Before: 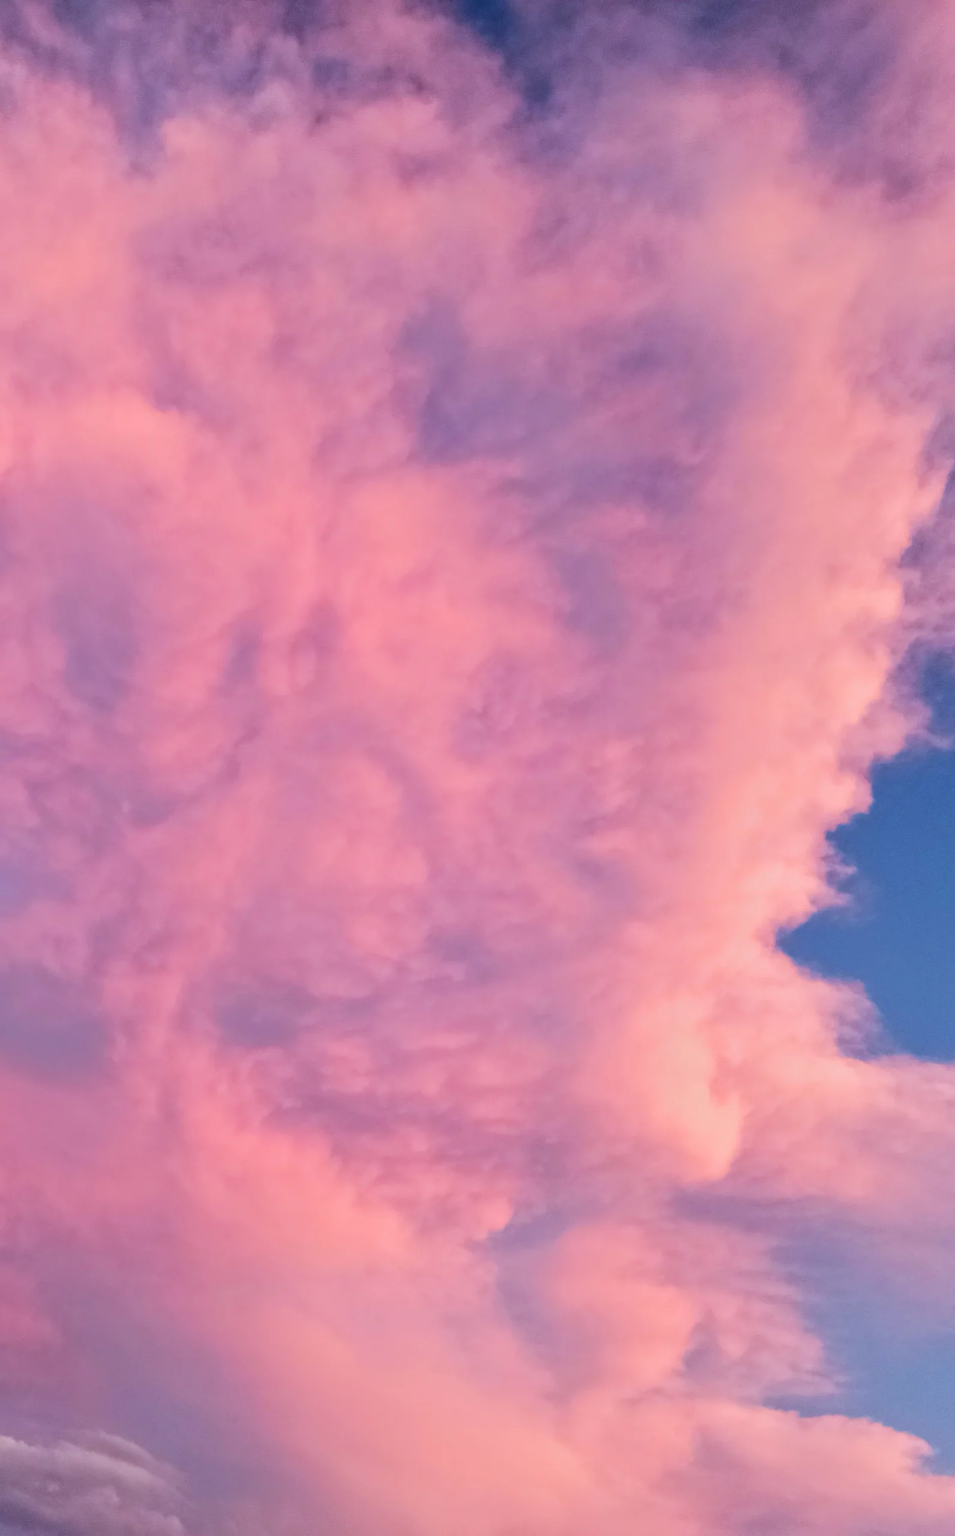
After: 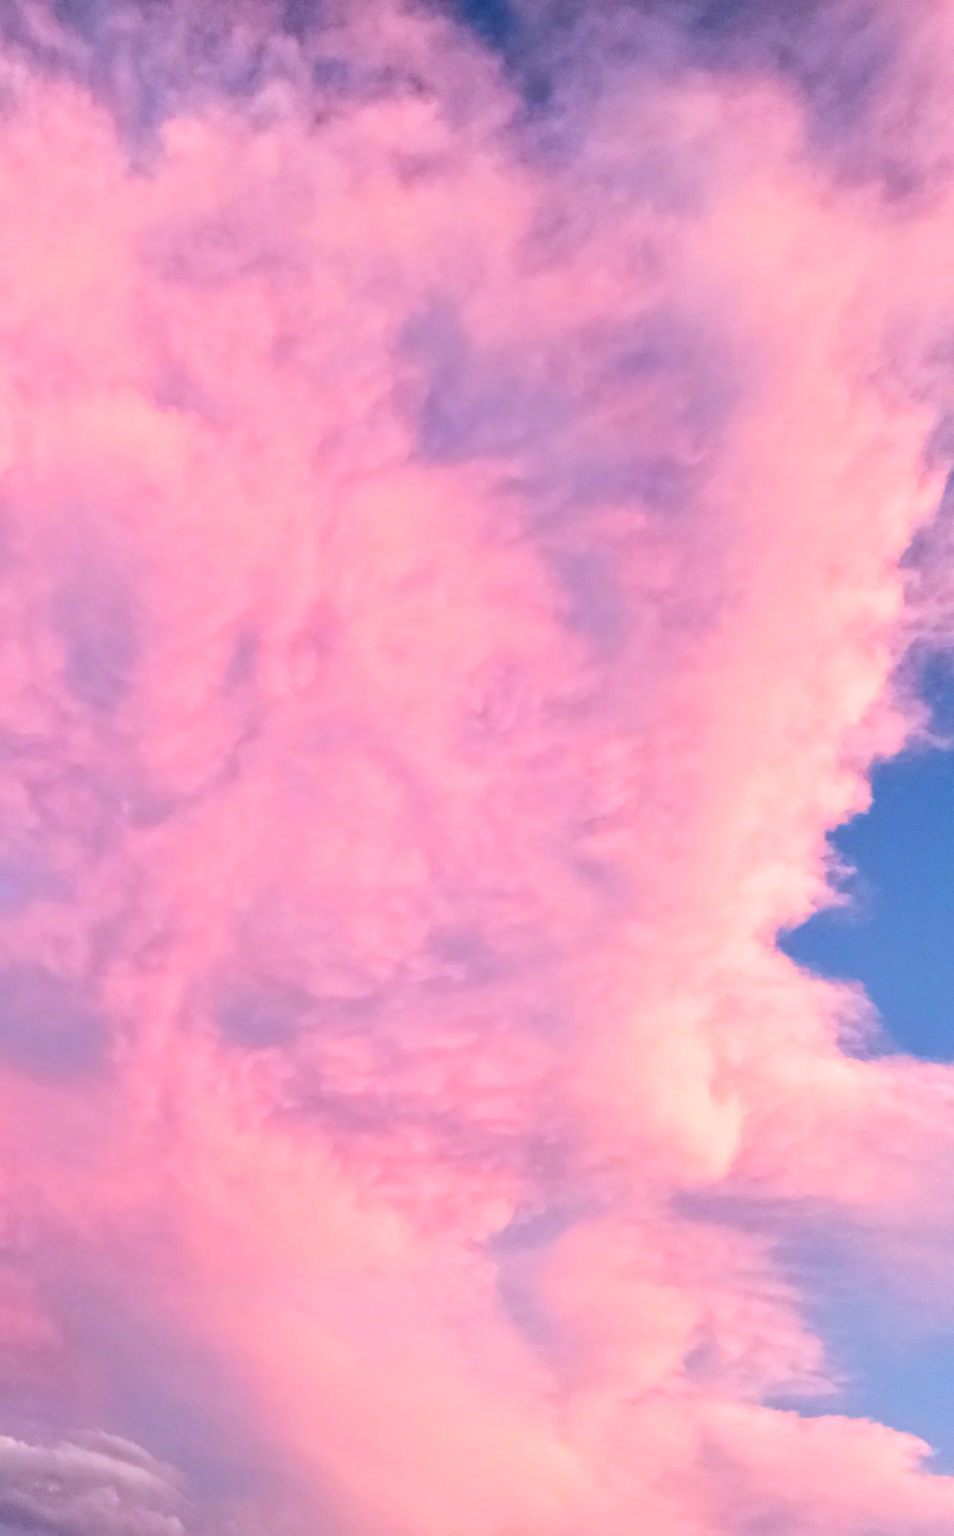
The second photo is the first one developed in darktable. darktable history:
rotate and perspective: automatic cropping original format, crop left 0, crop top 0
exposure: black level correction -0.002, exposure 0.54 EV, compensate highlight preservation false
